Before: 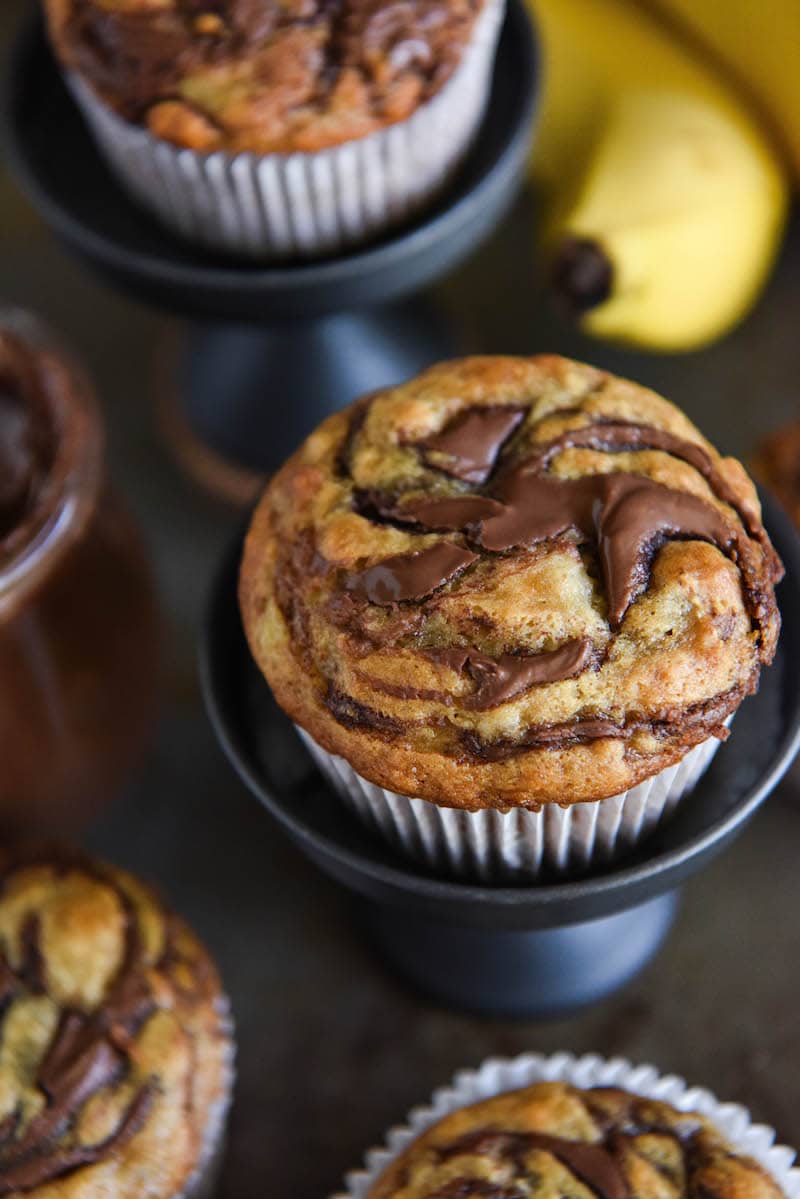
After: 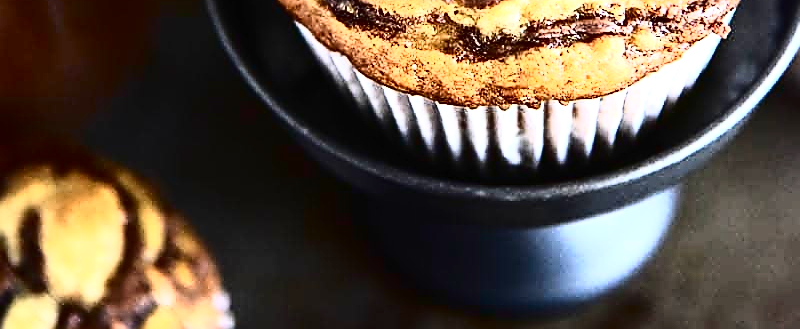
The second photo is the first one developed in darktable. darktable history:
crop and rotate: top 58.679%, bottom 13.803%
exposure: black level correction 0, exposure 1.17 EV, compensate highlight preservation false
sharpen: radius 1.427, amount 1.266, threshold 0.651
tone curve: curves: ch0 [(0, 0) (0.003, 0.001) (0.011, 0.005) (0.025, 0.009) (0.044, 0.014) (0.069, 0.018) (0.1, 0.025) (0.136, 0.029) (0.177, 0.042) (0.224, 0.064) (0.277, 0.107) (0.335, 0.182) (0.399, 0.3) (0.468, 0.462) (0.543, 0.639) (0.623, 0.802) (0.709, 0.916) (0.801, 0.963) (0.898, 0.988) (1, 1)], color space Lab, independent channels, preserve colors none
